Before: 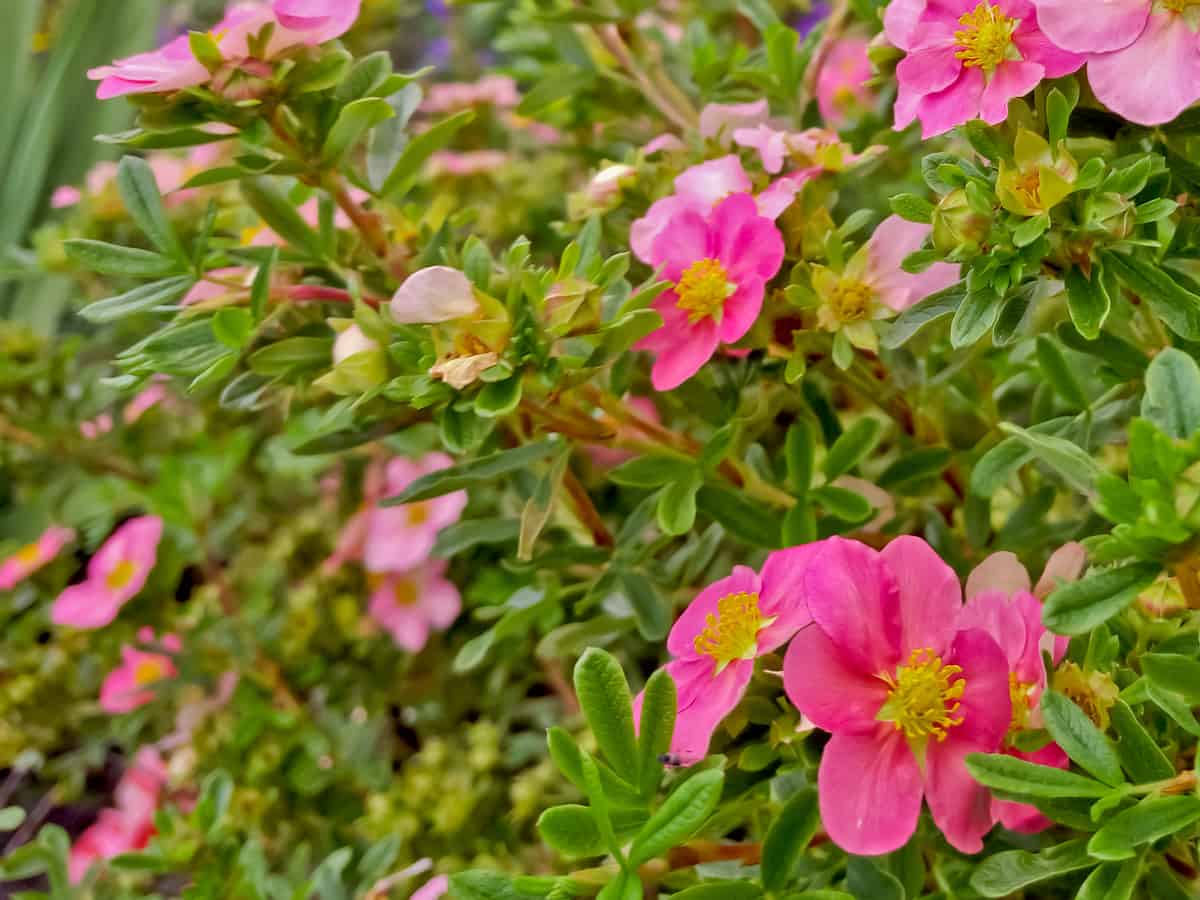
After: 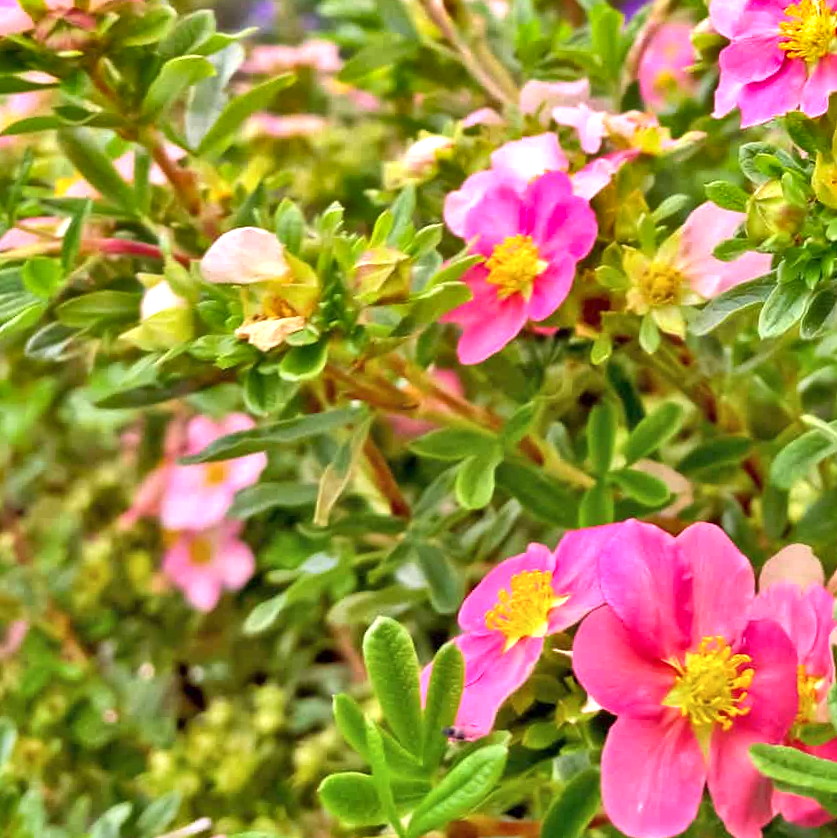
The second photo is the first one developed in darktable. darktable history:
contrast brightness saturation: saturation -0.068
crop and rotate: angle -3.22°, left 14.112%, top 0.015%, right 11.027%, bottom 0.044%
shadows and highlights: shadows 43.45, white point adjustment -1.48, soften with gaussian
exposure: exposure 1 EV, compensate exposure bias true, compensate highlight preservation false
